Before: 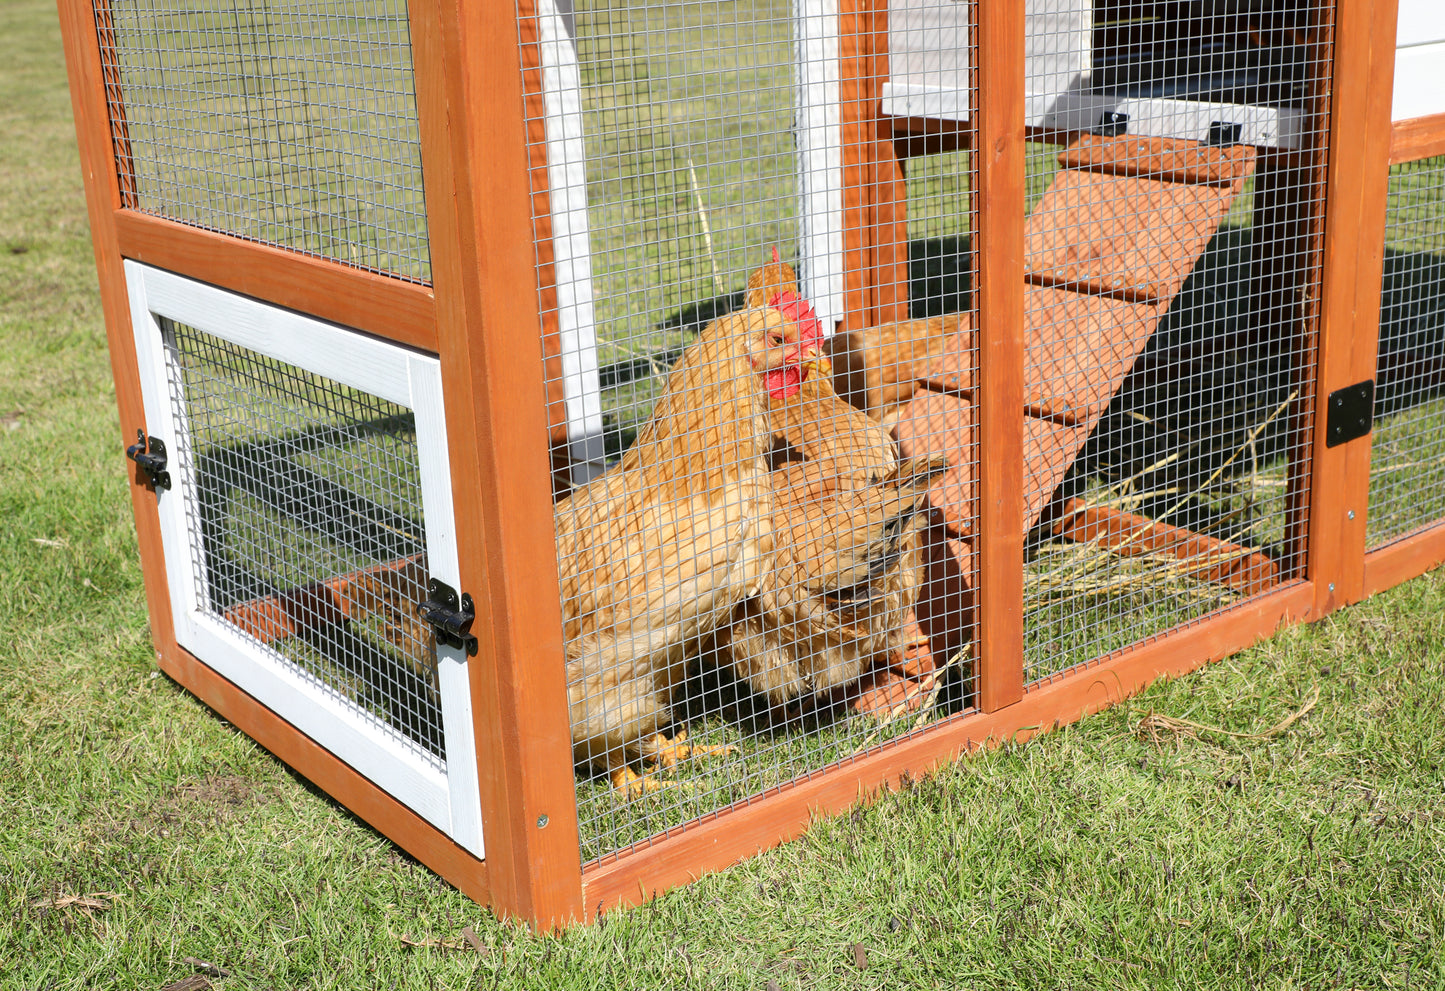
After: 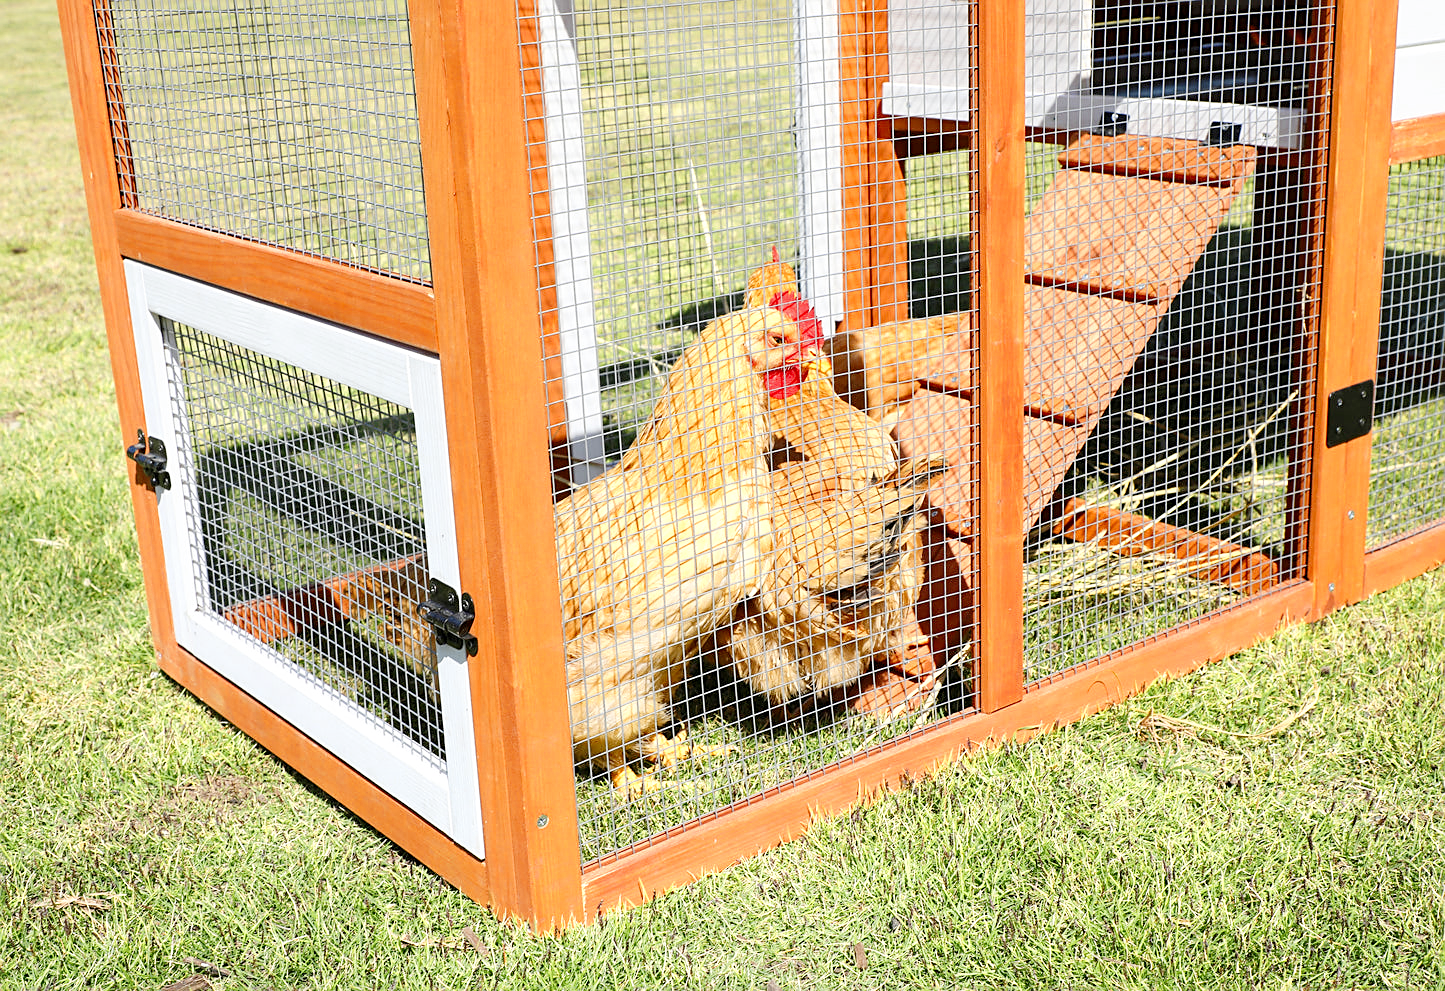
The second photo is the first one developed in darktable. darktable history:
tone curve: curves: ch0 [(0, 0) (0.003, 0.004) (0.011, 0.015) (0.025, 0.033) (0.044, 0.059) (0.069, 0.093) (0.1, 0.133) (0.136, 0.182) (0.177, 0.237) (0.224, 0.3) (0.277, 0.369) (0.335, 0.437) (0.399, 0.511) (0.468, 0.584) (0.543, 0.656) (0.623, 0.729) (0.709, 0.8) (0.801, 0.872) (0.898, 0.935) (1, 1)], preserve colors none
sharpen: on, module defaults
color zones: curves: ch0 [(0.004, 0.305) (0.261, 0.623) (0.389, 0.399) (0.708, 0.571) (0.947, 0.34)]; ch1 [(0.025, 0.645) (0.229, 0.584) (0.326, 0.551) (0.484, 0.262) (0.757, 0.643)]
